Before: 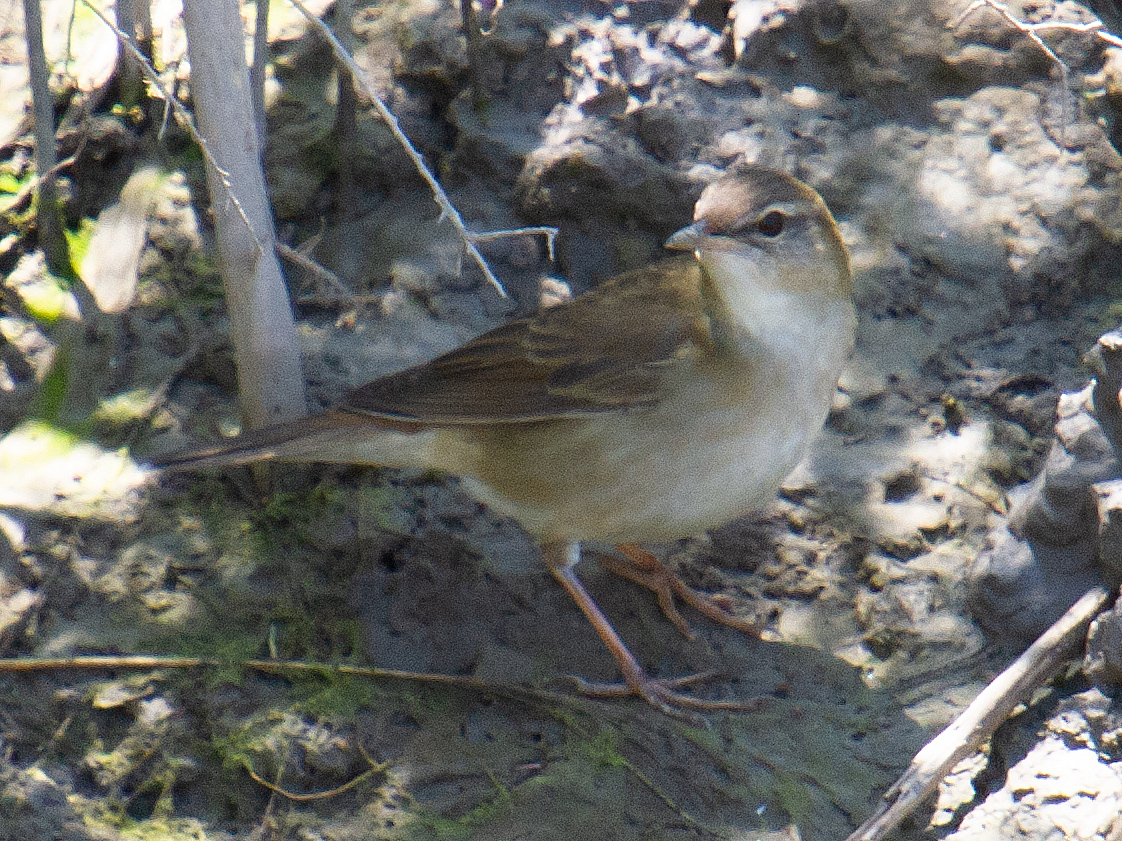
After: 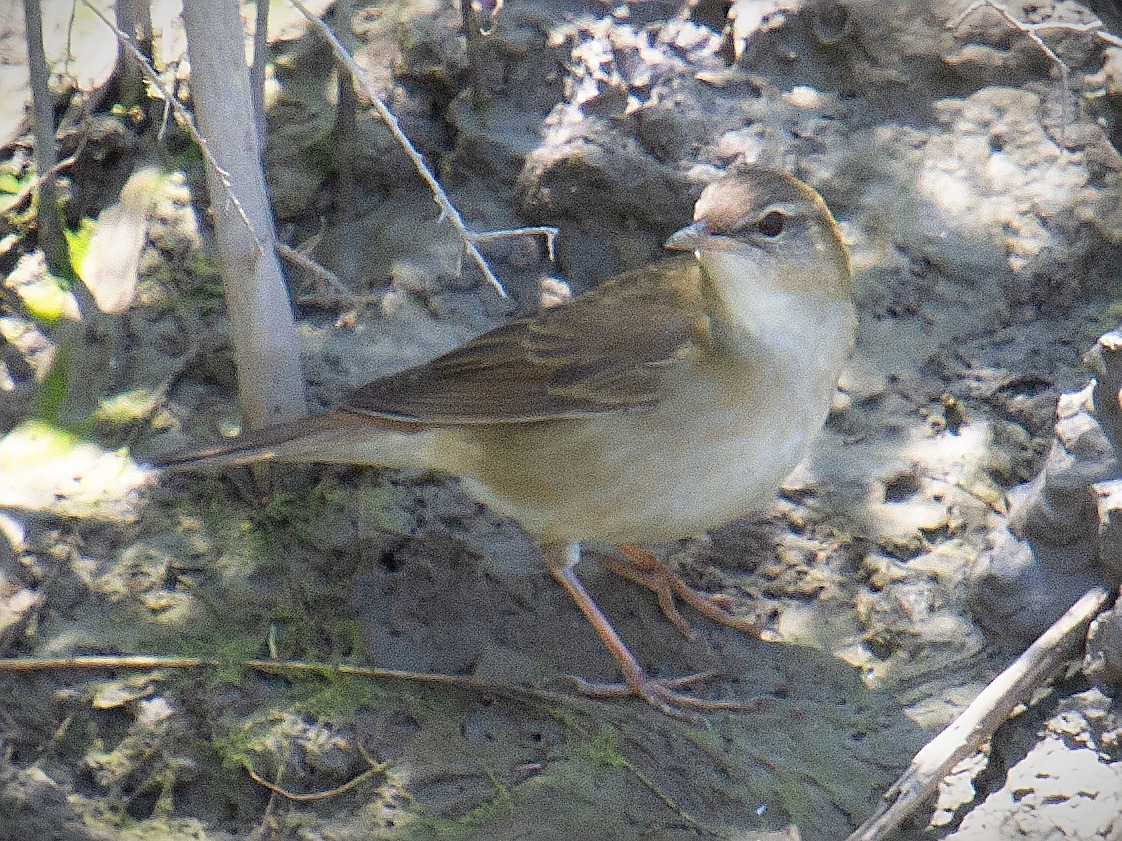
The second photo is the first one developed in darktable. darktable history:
contrast brightness saturation: brightness 0.133
vignetting: fall-off start 100.03%, width/height ratio 1.325, unbound false
sharpen: on, module defaults
